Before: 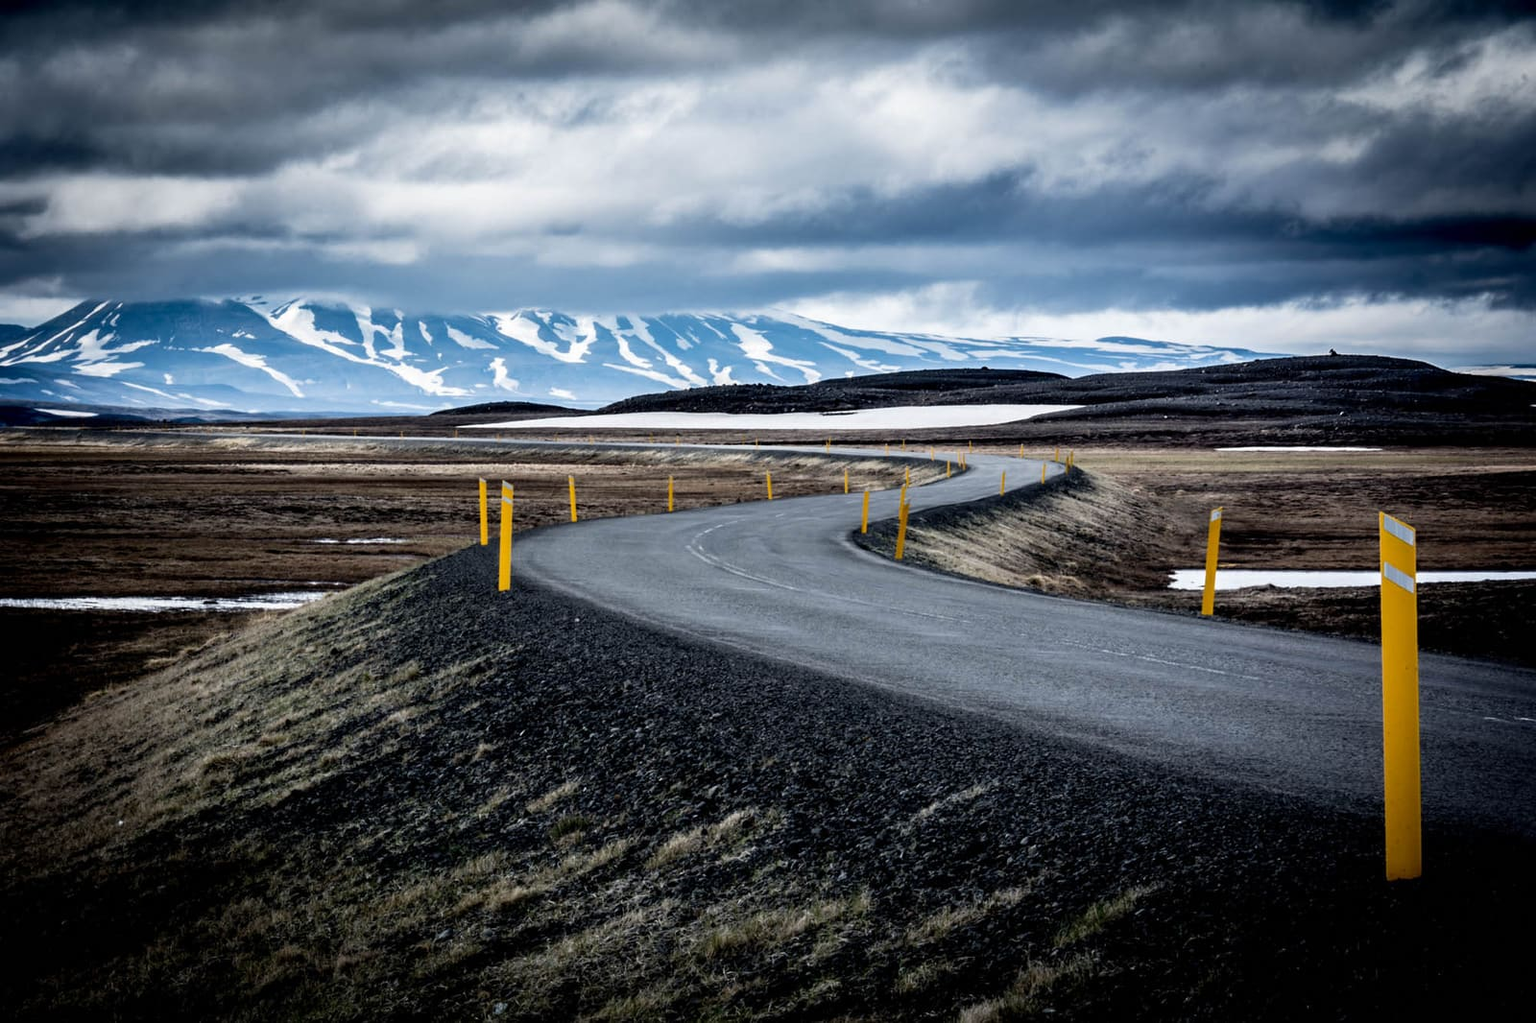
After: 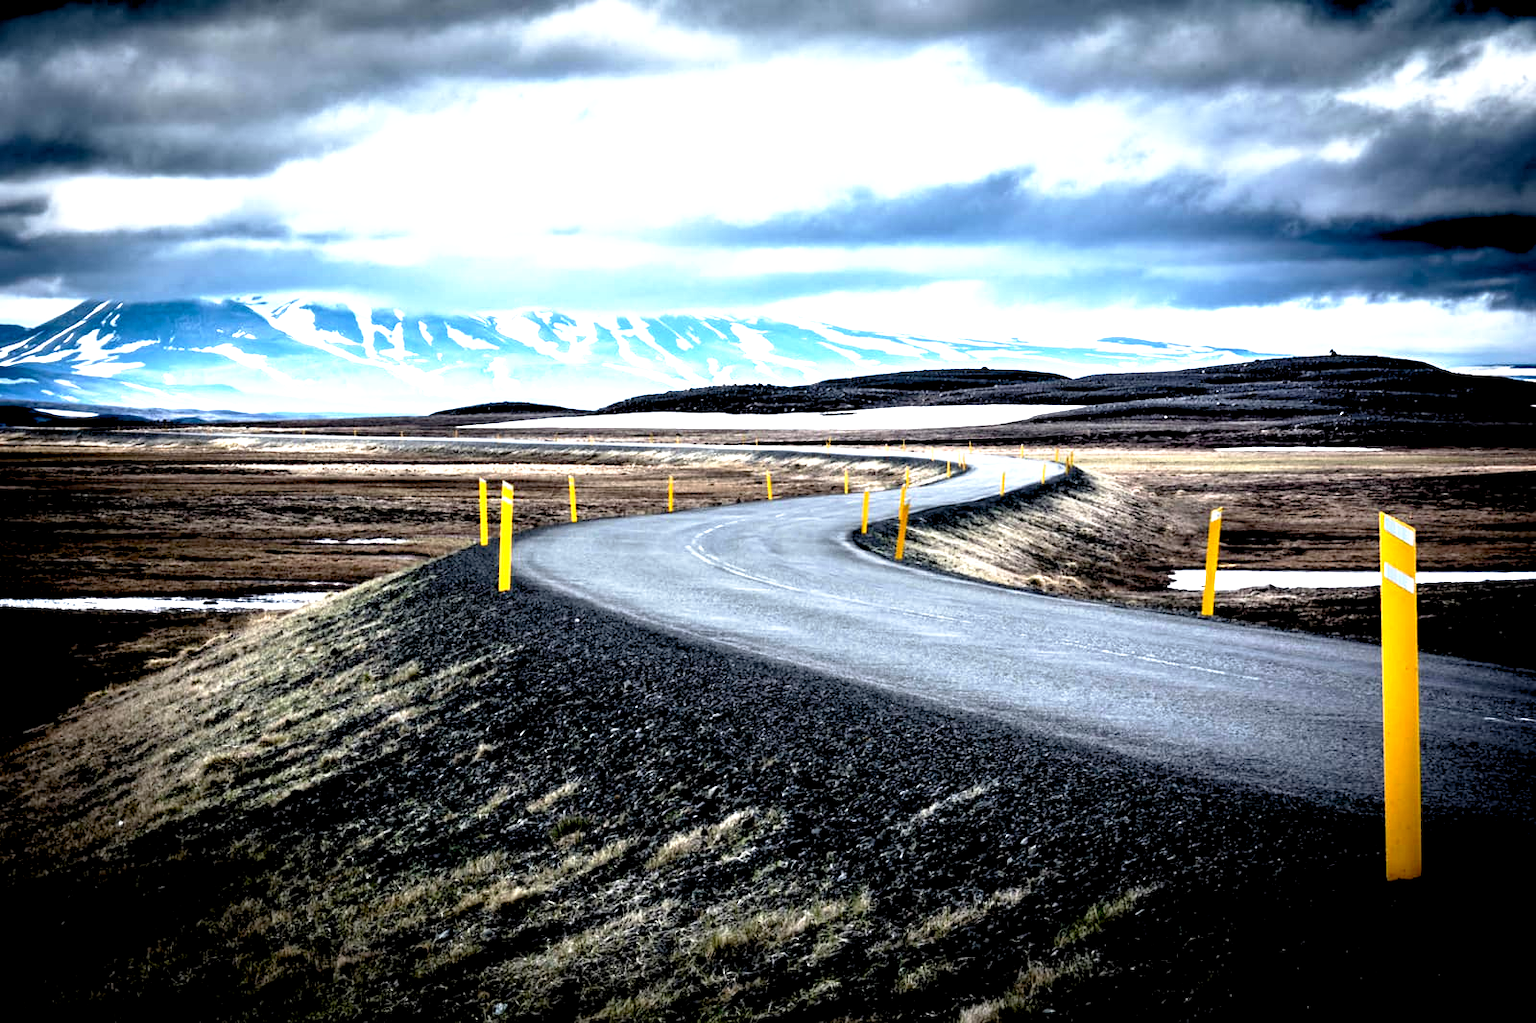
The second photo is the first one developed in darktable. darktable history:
exposure: black level correction 0, exposure 1.3 EV, compensate exposure bias true, compensate highlight preservation false
base curve: curves: ch0 [(0.017, 0) (0.425, 0.441) (0.844, 0.933) (1, 1)], preserve colors none
levels: levels [0.026, 0.507, 0.987]
